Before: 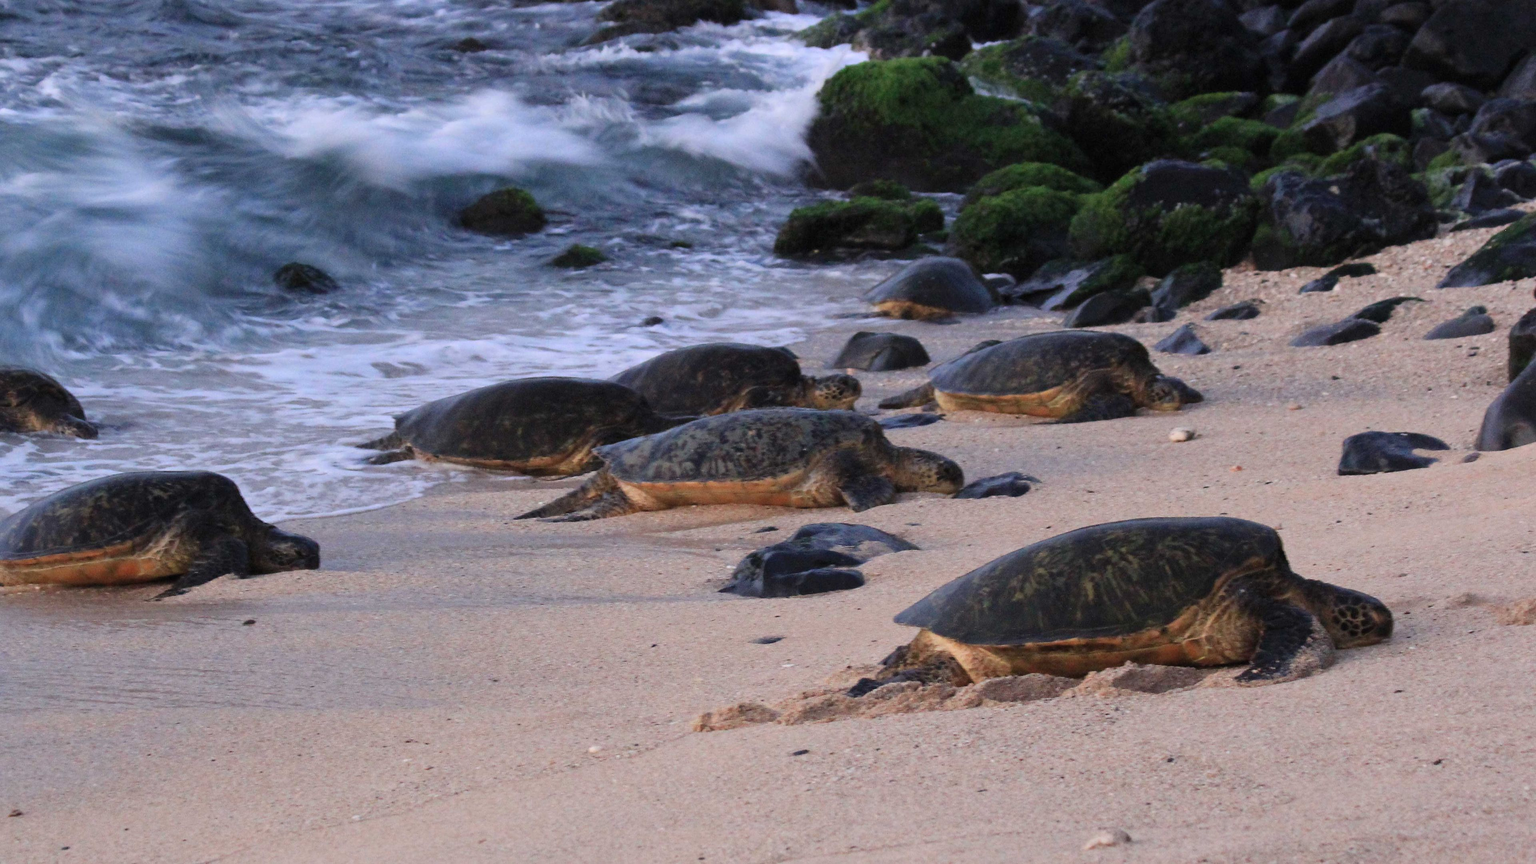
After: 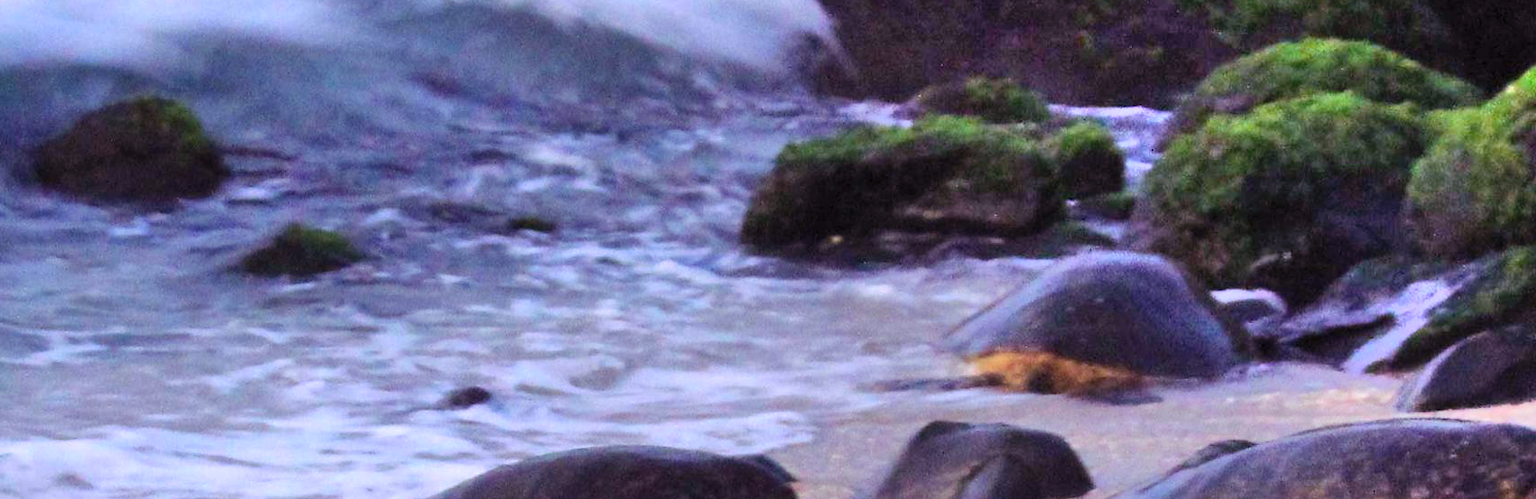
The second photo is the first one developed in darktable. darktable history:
shadows and highlights: radius 113.07, shadows 51.39, white point adjustment 8.98, highlights -2.55, soften with gaussian
crop: left 29.025%, top 16.808%, right 26.642%, bottom 57.537%
color balance rgb: shadows lift › luminance 0.707%, shadows lift › chroma 7.024%, shadows lift › hue 301.9°, perceptual saturation grading › global saturation 30.072%, global vibrance 20%
